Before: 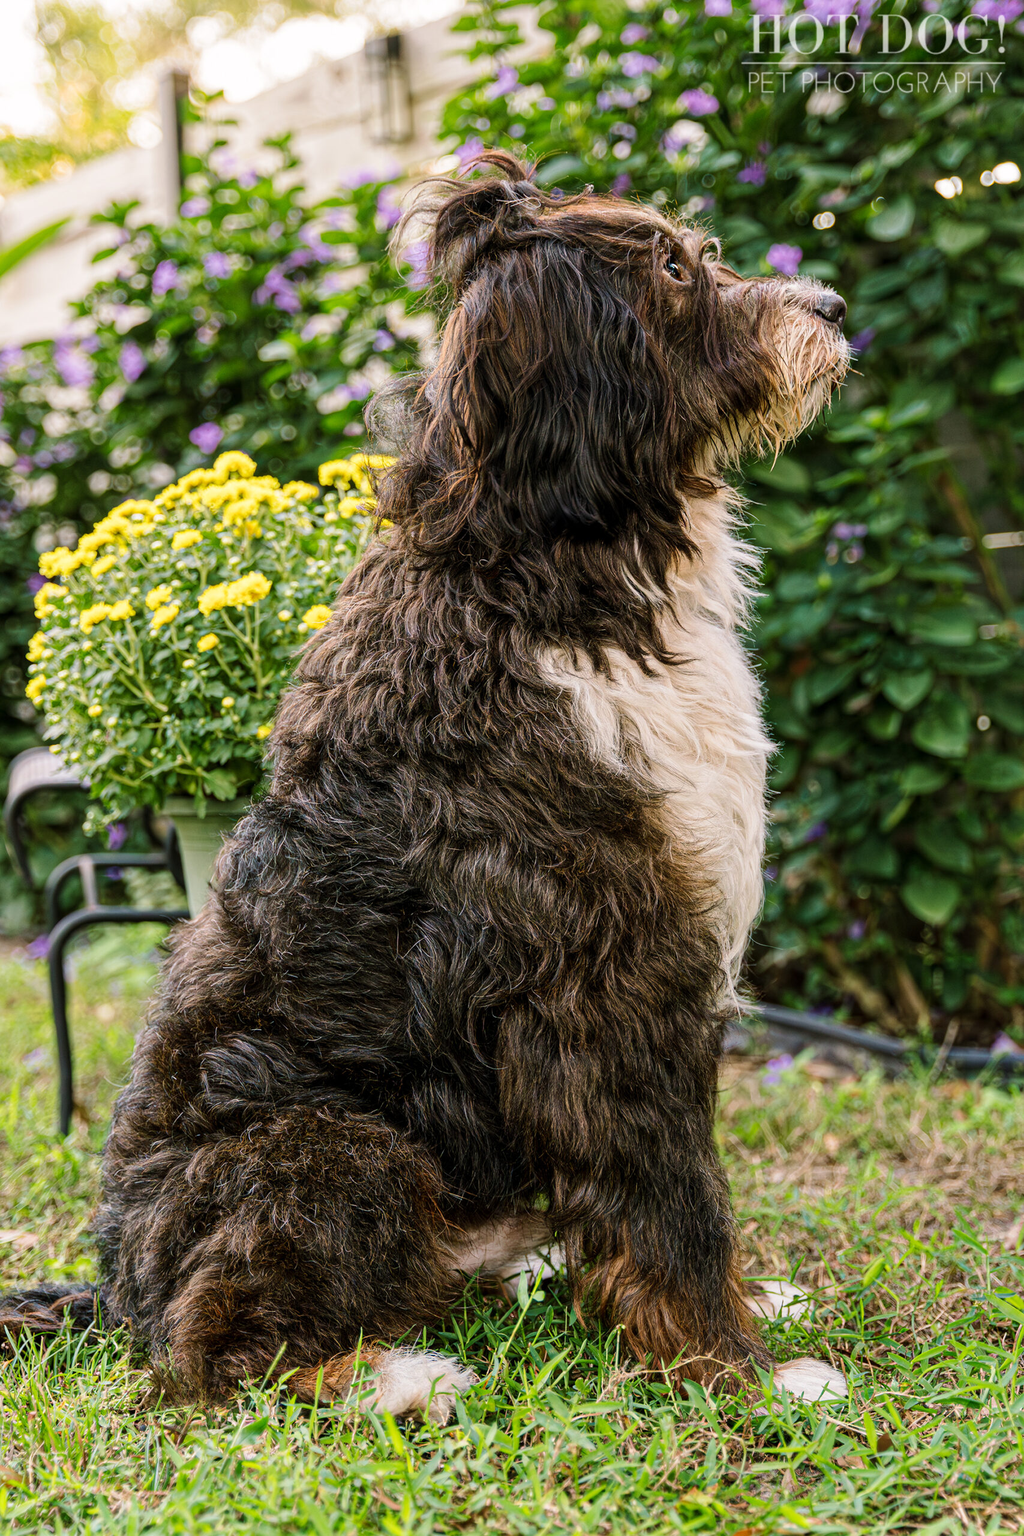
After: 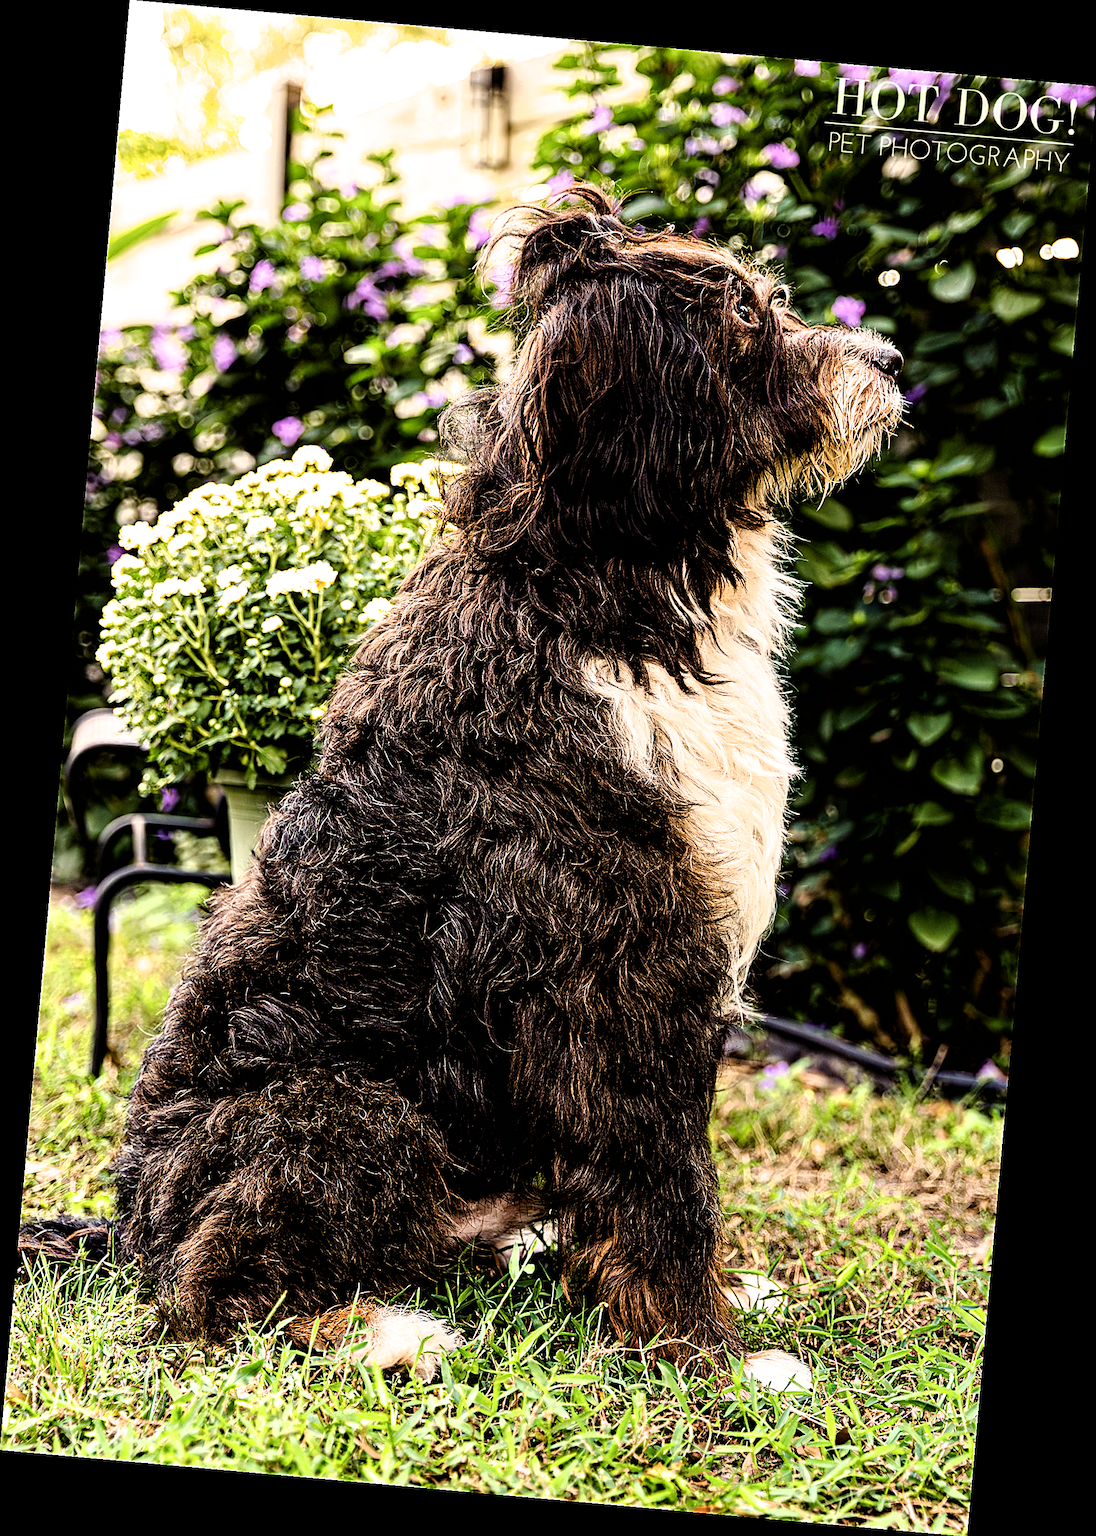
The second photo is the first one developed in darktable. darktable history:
rotate and perspective: rotation 5.12°, automatic cropping off
filmic rgb: black relative exposure -8.2 EV, white relative exposure 2.2 EV, threshold 3 EV, hardness 7.11, latitude 85.74%, contrast 1.696, highlights saturation mix -4%, shadows ↔ highlights balance -2.69%, color science v5 (2021), contrast in shadows safe, contrast in highlights safe, enable highlight reconstruction true
color balance rgb: shadows lift › luminance -21.66%, shadows lift › chroma 8.98%, shadows lift › hue 283.37°, power › chroma 1.05%, power › hue 25.59°, highlights gain › luminance 6.08%, highlights gain › chroma 2.55%, highlights gain › hue 90°, global offset › luminance -0.87%, perceptual saturation grading › global saturation 25%, perceptual saturation grading › highlights -28.39%, perceptual saturation grading › shadows 33.98%
sharpen: amount 0.901
